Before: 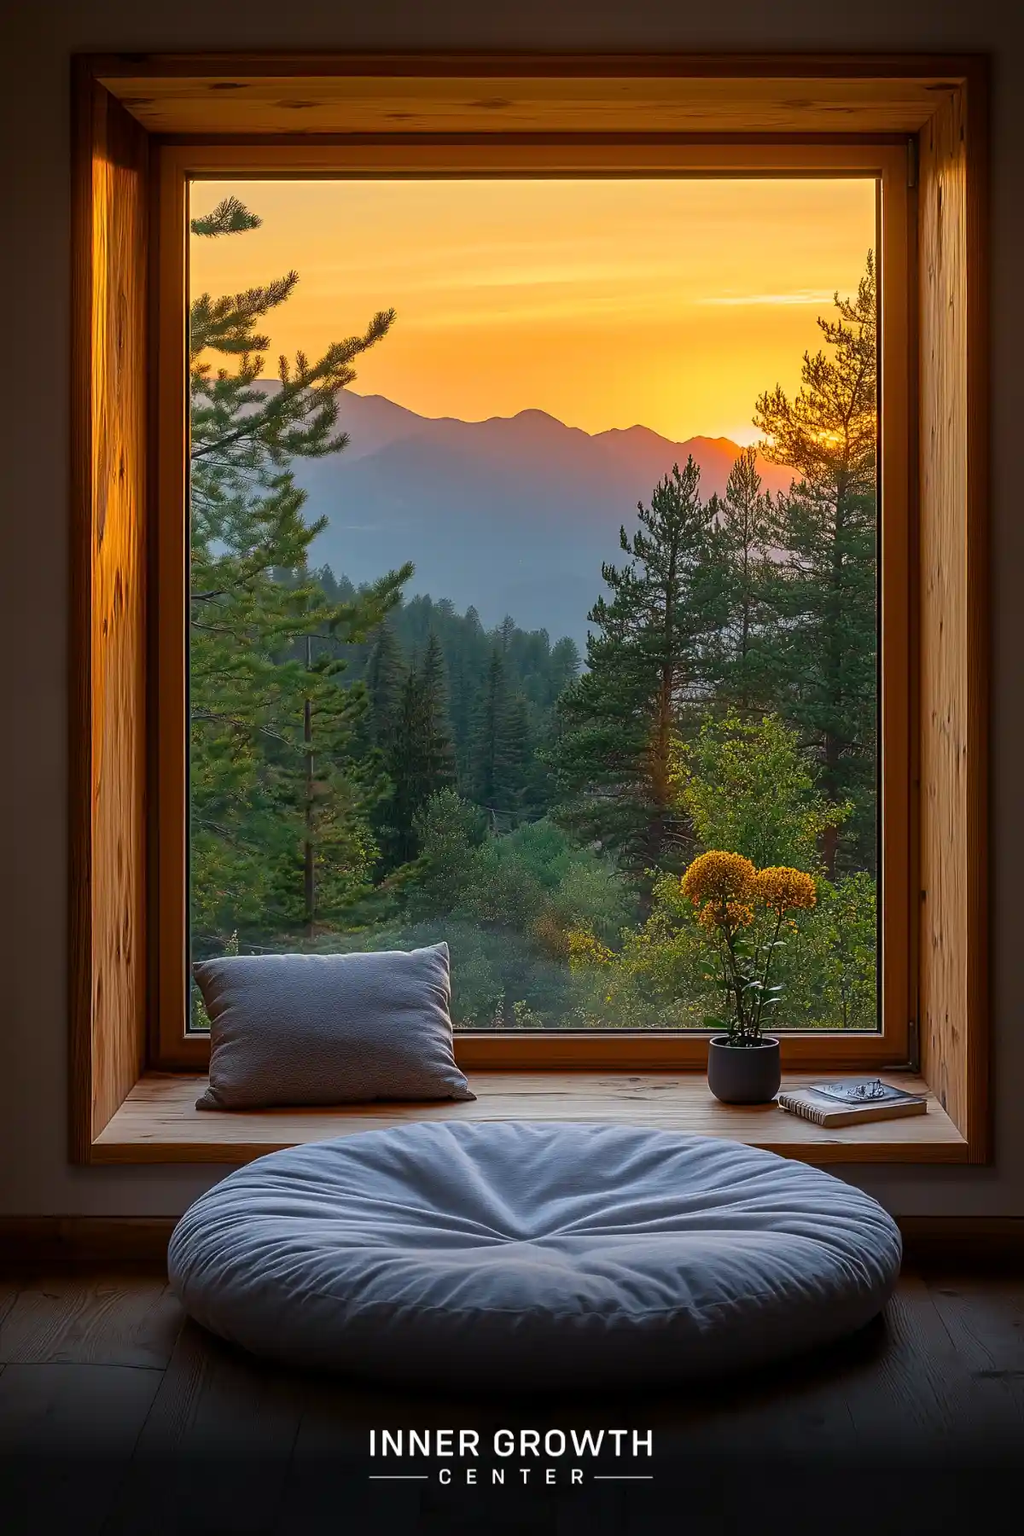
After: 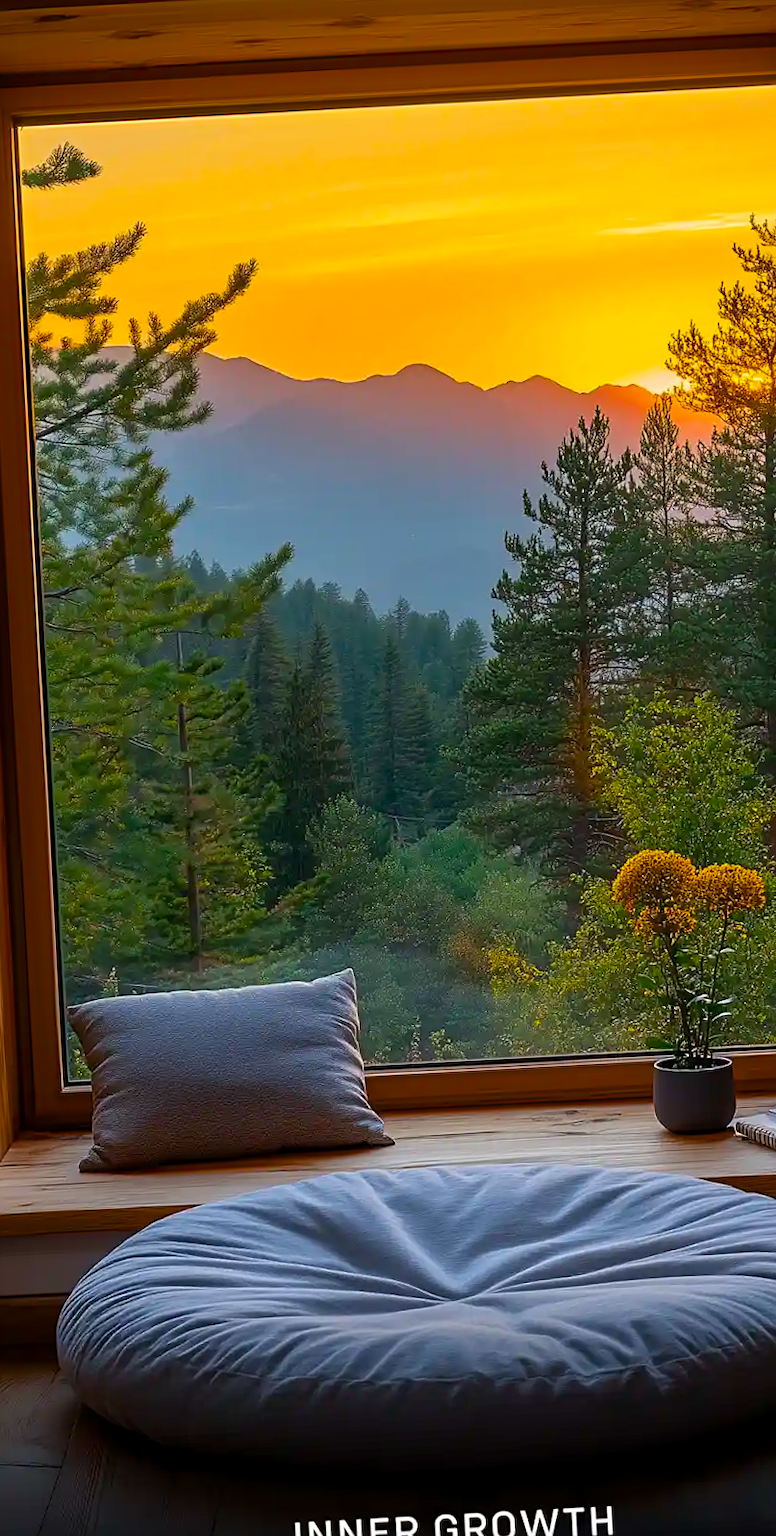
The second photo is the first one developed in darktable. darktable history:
sharpen: amount 0.2
crop and rotate: left 14.436%, right 18.898%
rotate and perspective: rotation -3°, crop left 0.031, crop right 0.968, crop top 0.07, crop bottom 0.93
exposure: black level correction 0.001, compensate highlight preservation false
color balance rgb: perceptual saturation grading › global saturation 25%, global vibrance 20%
